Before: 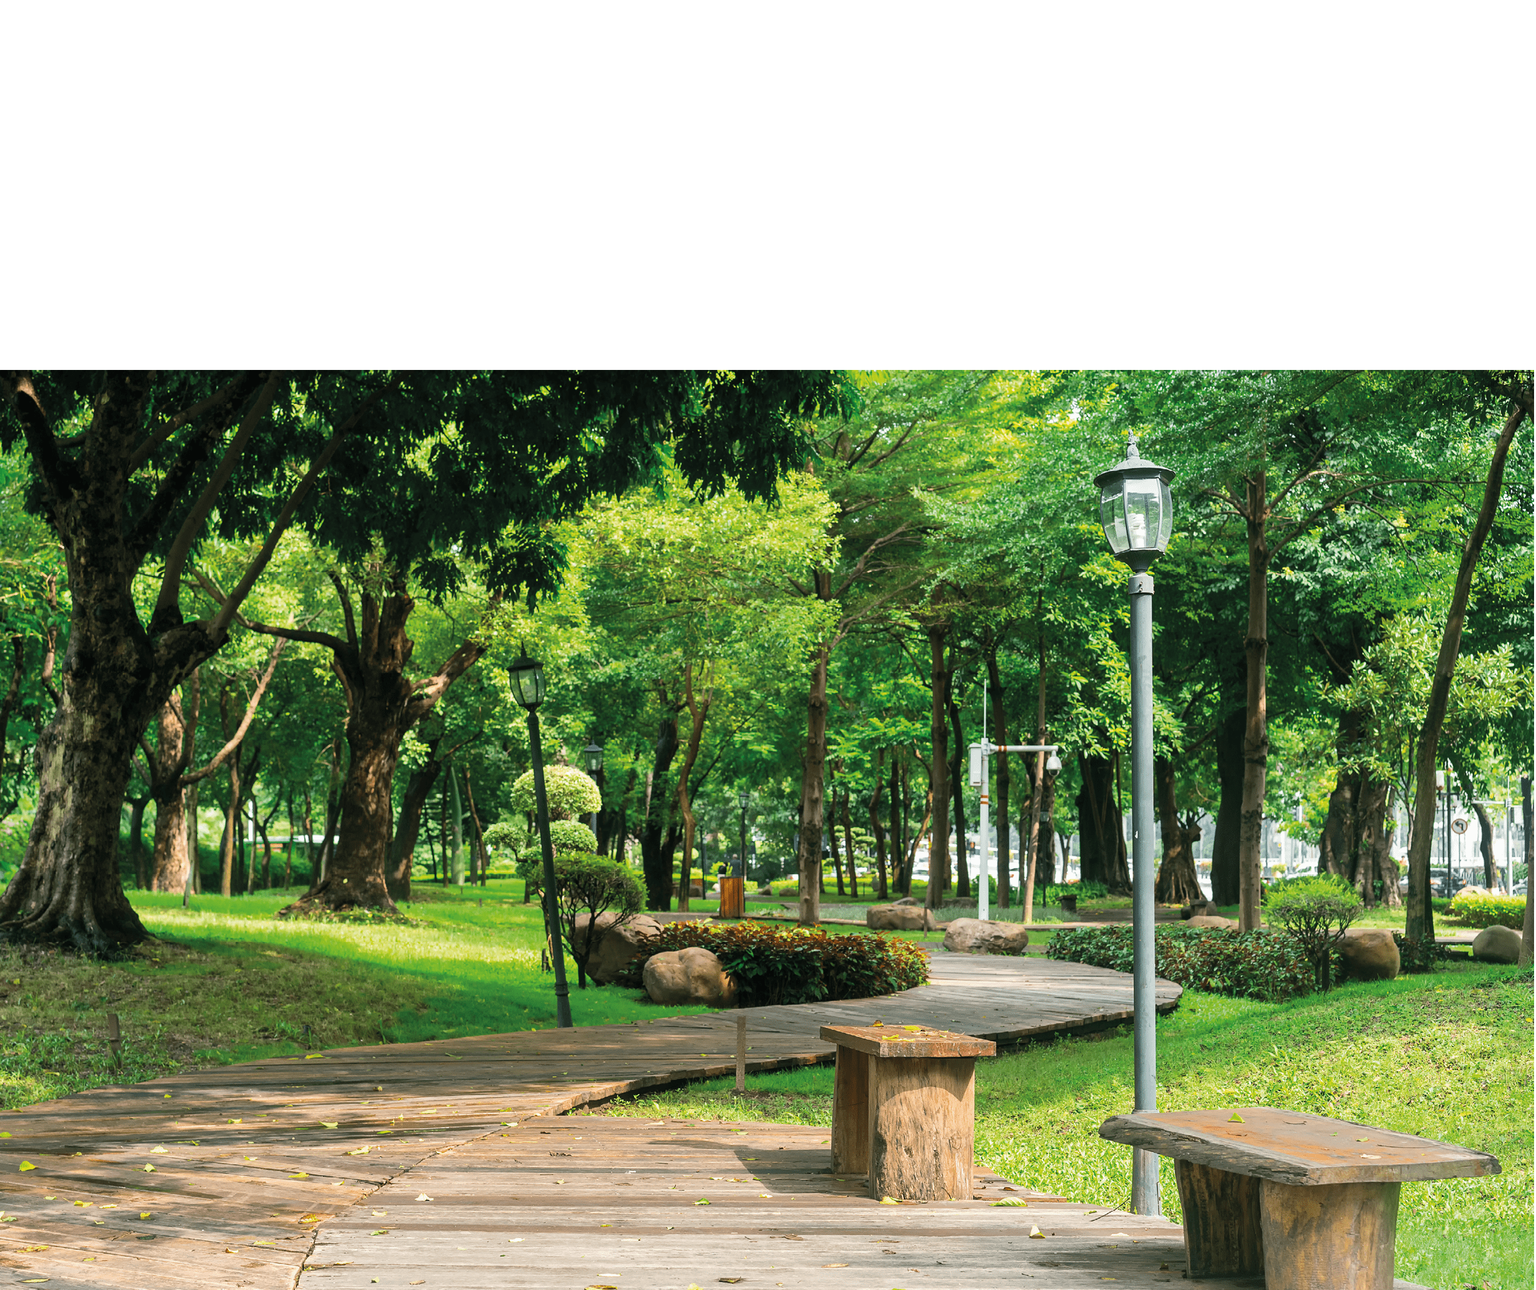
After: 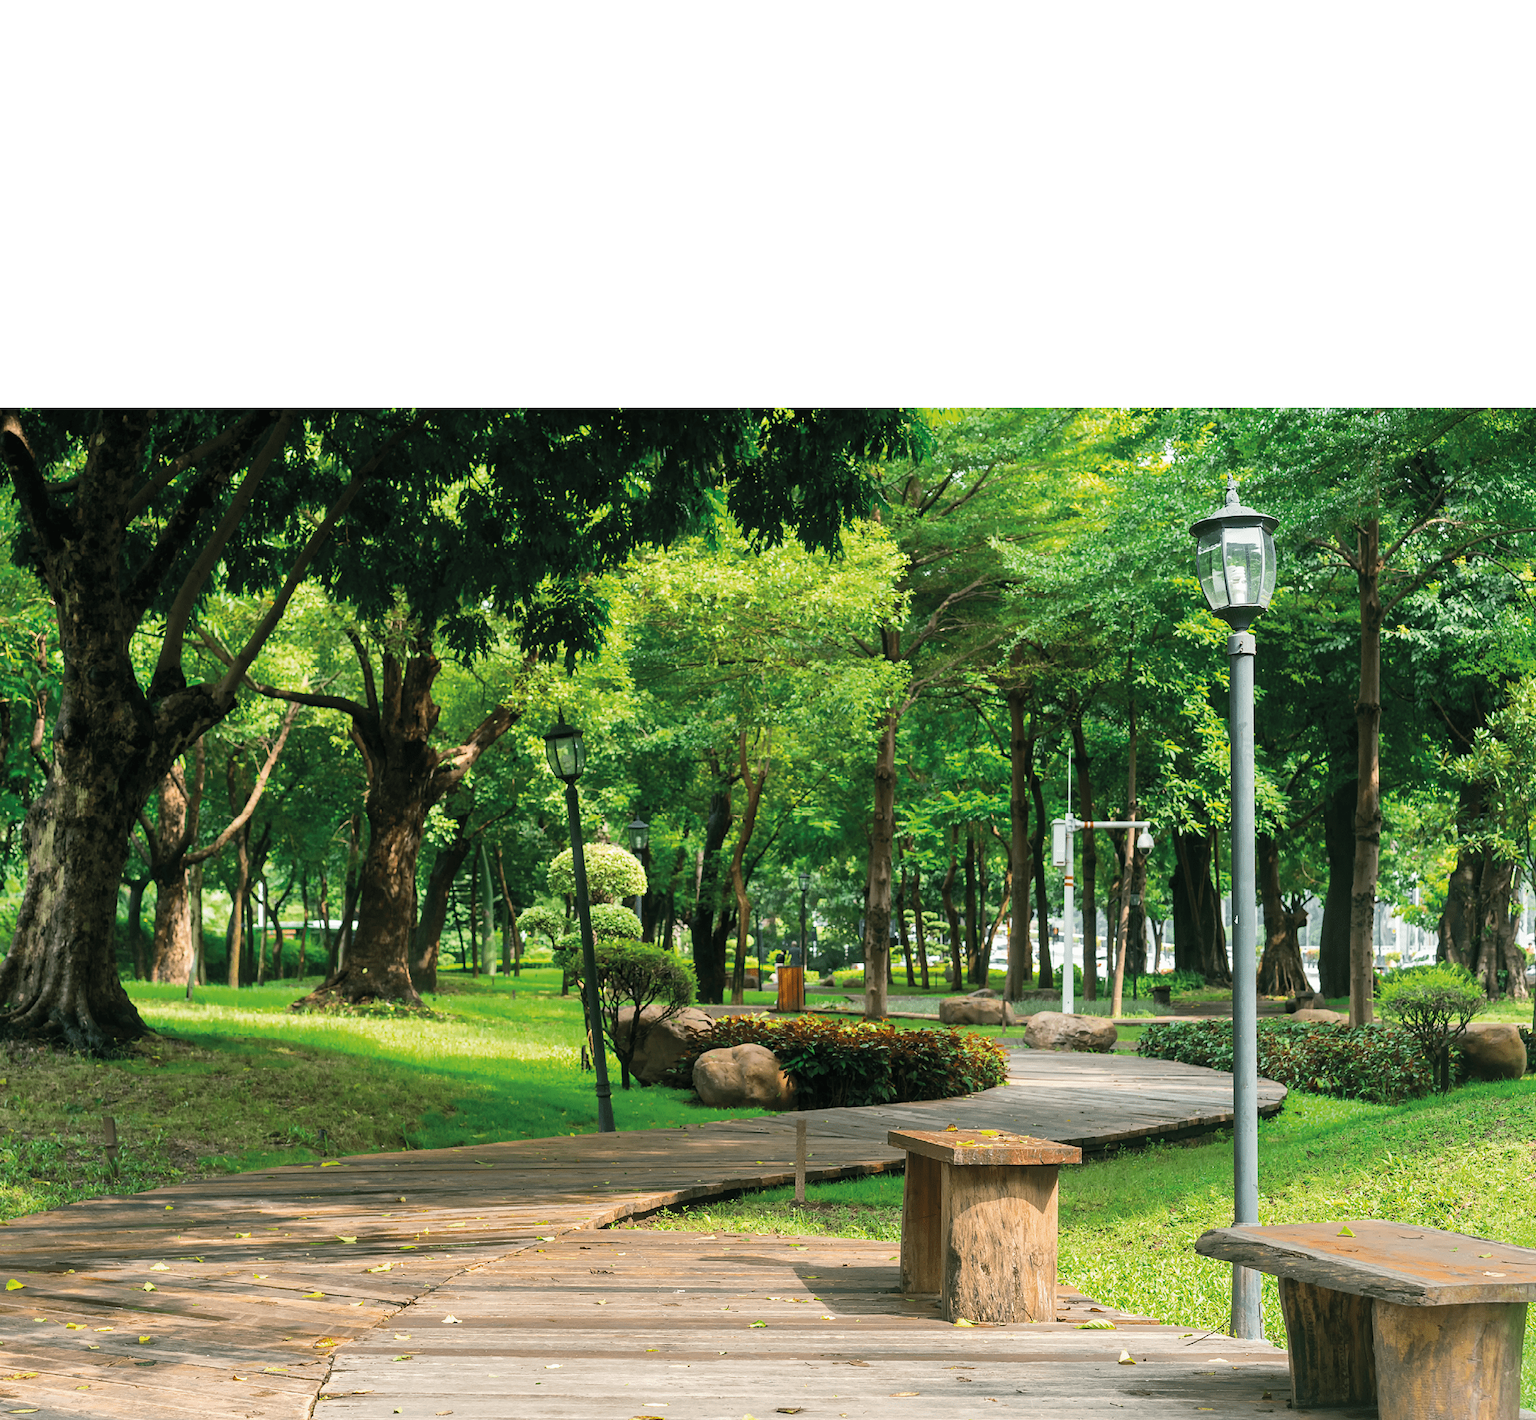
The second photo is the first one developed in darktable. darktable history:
crop and rotate: left 0.933%, right 8.274%
